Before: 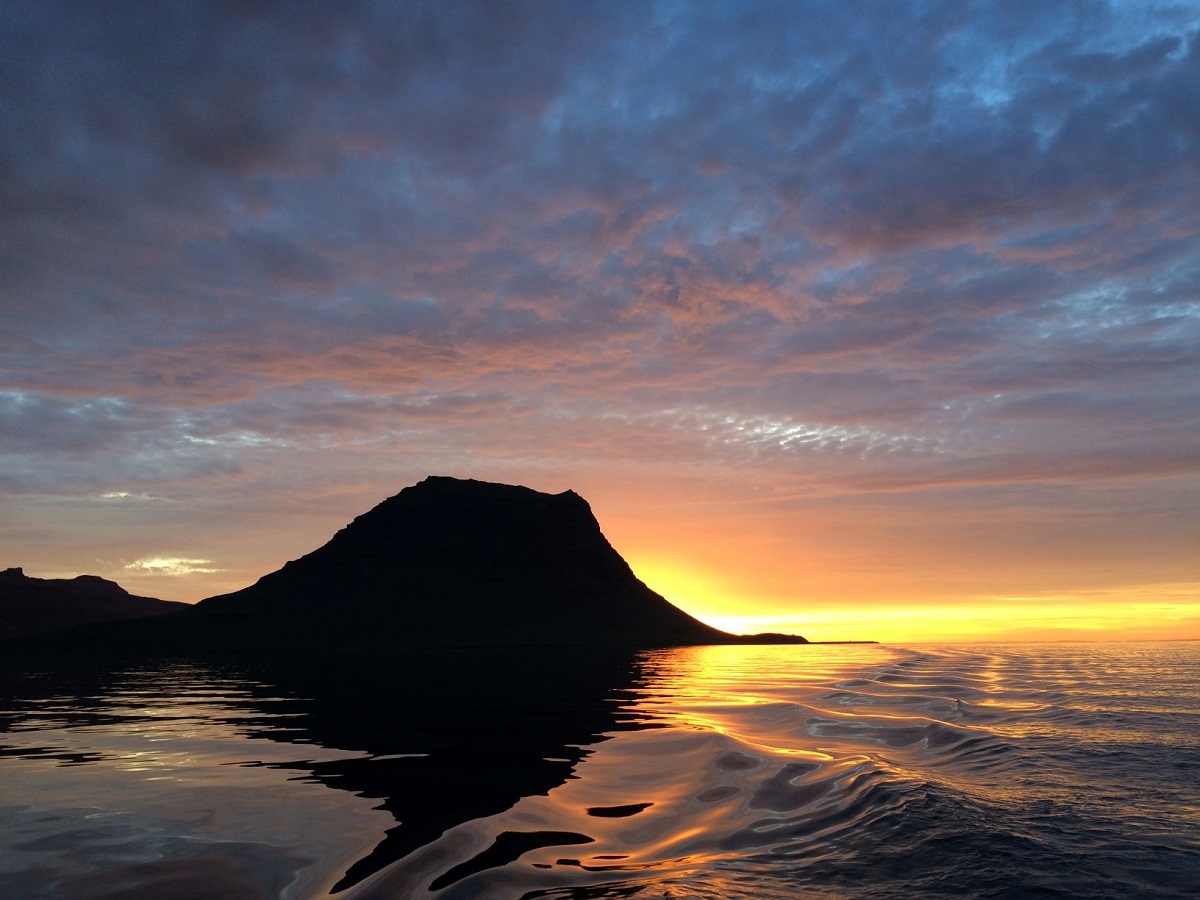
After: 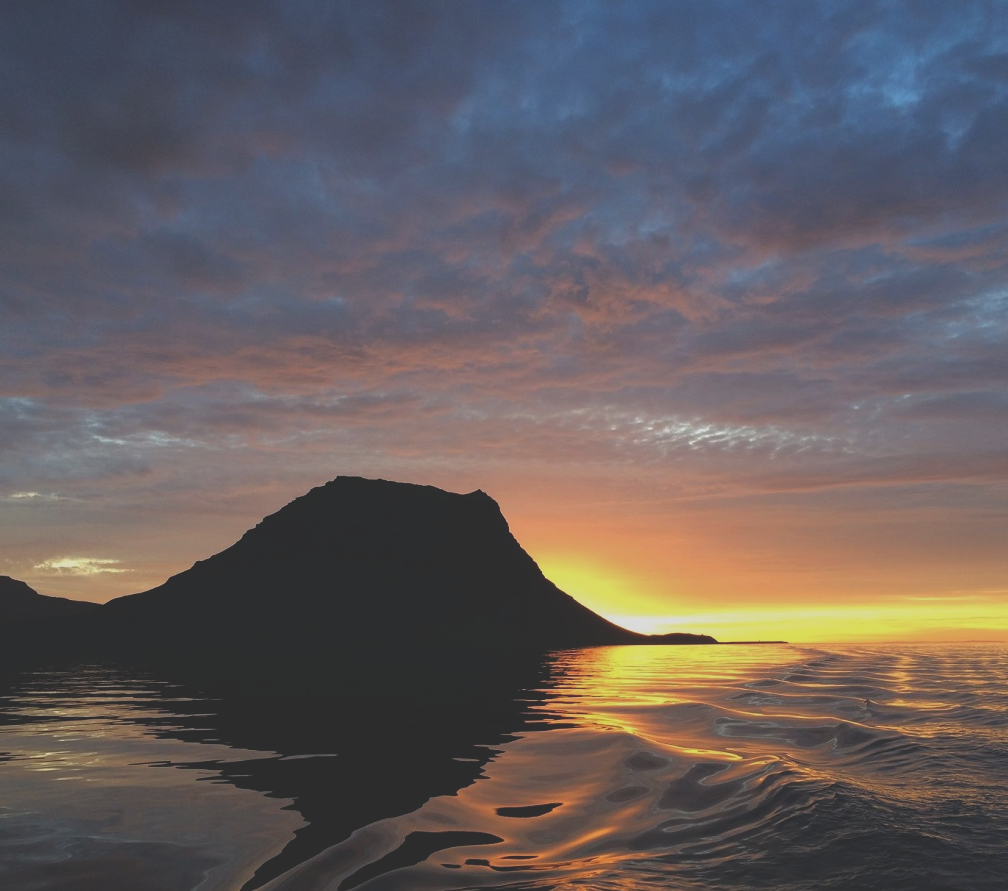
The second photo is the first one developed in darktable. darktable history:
crop: left 7.598%, right 7.873%
exposure: black level correction -0.036, exposure -0.497 EV, compensate highlight preservation false
